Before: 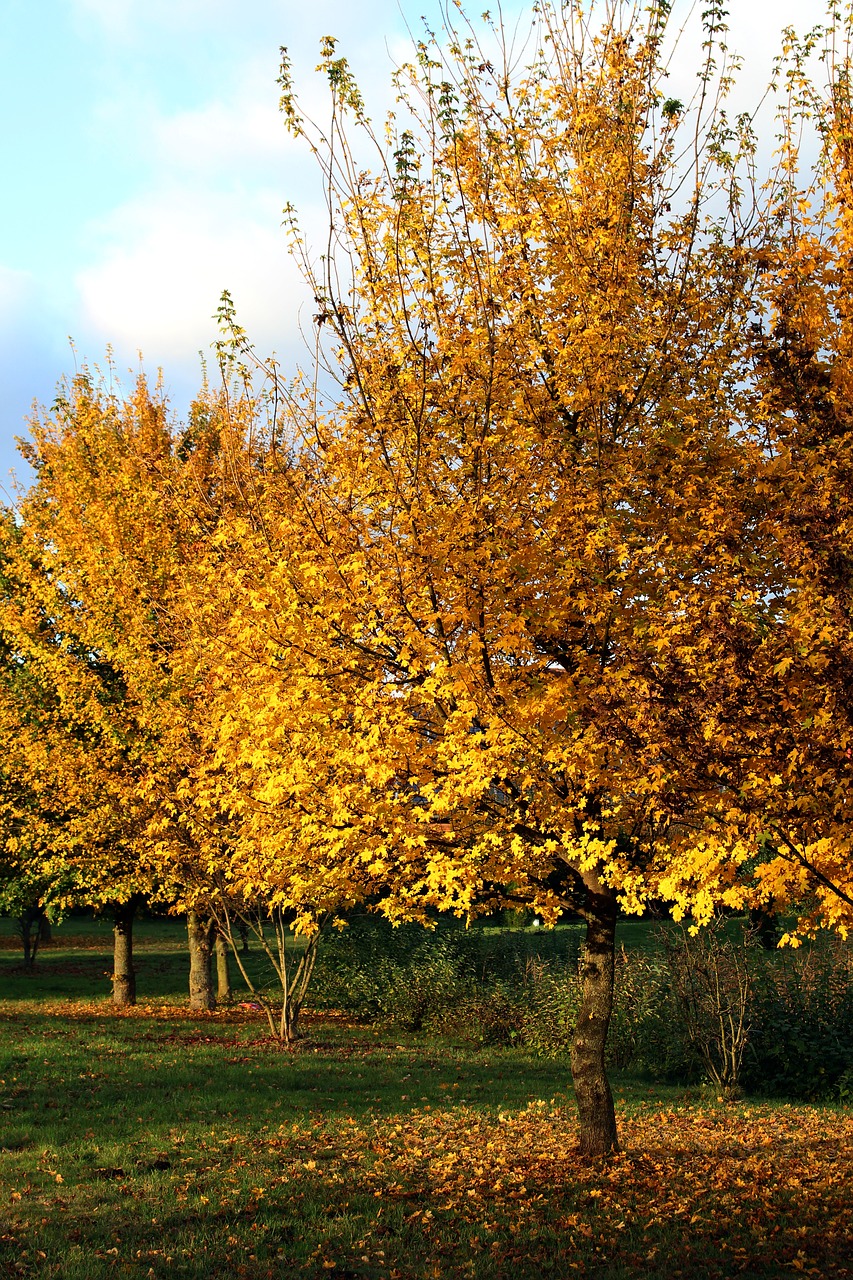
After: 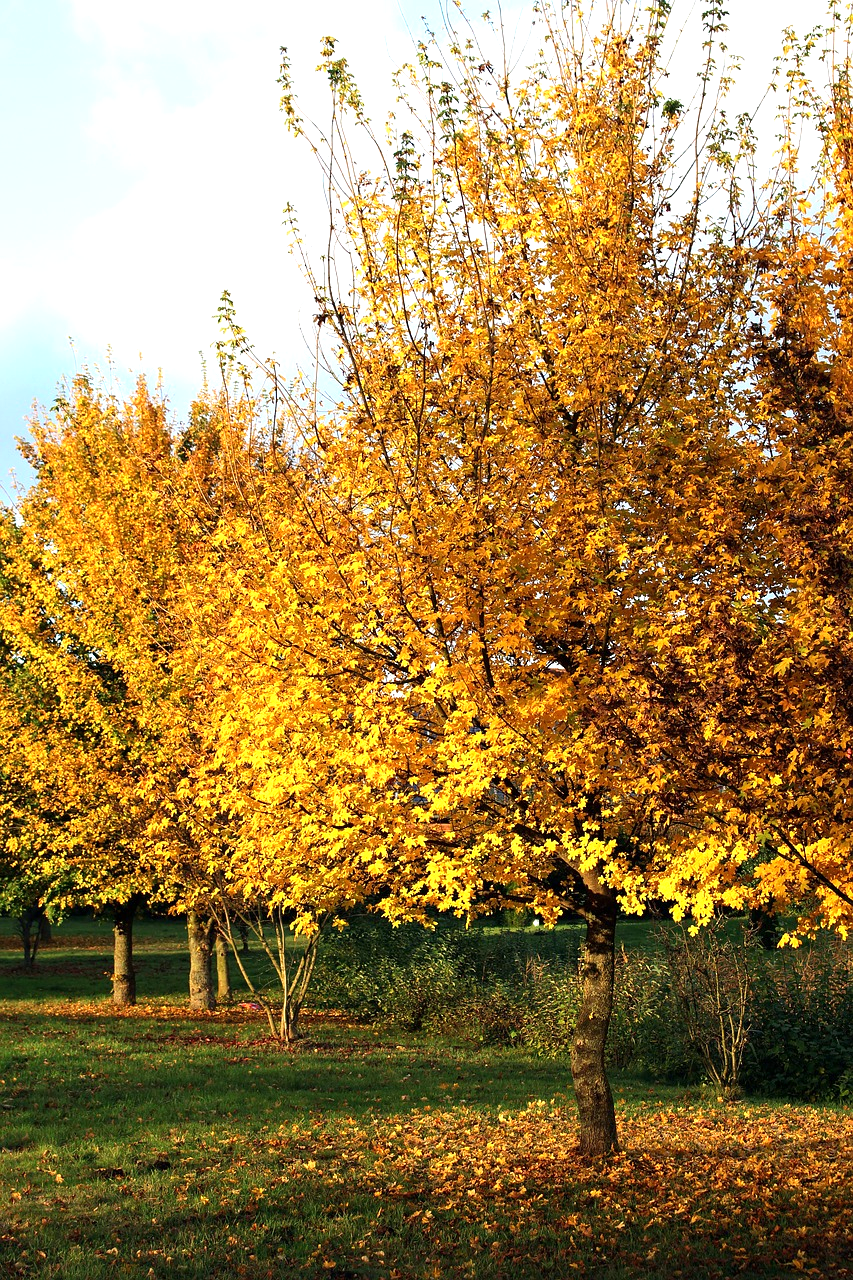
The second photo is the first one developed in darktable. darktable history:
exposure: exposure 0.561 EV, compensate exposure bias true, compensate highlight preservation false
